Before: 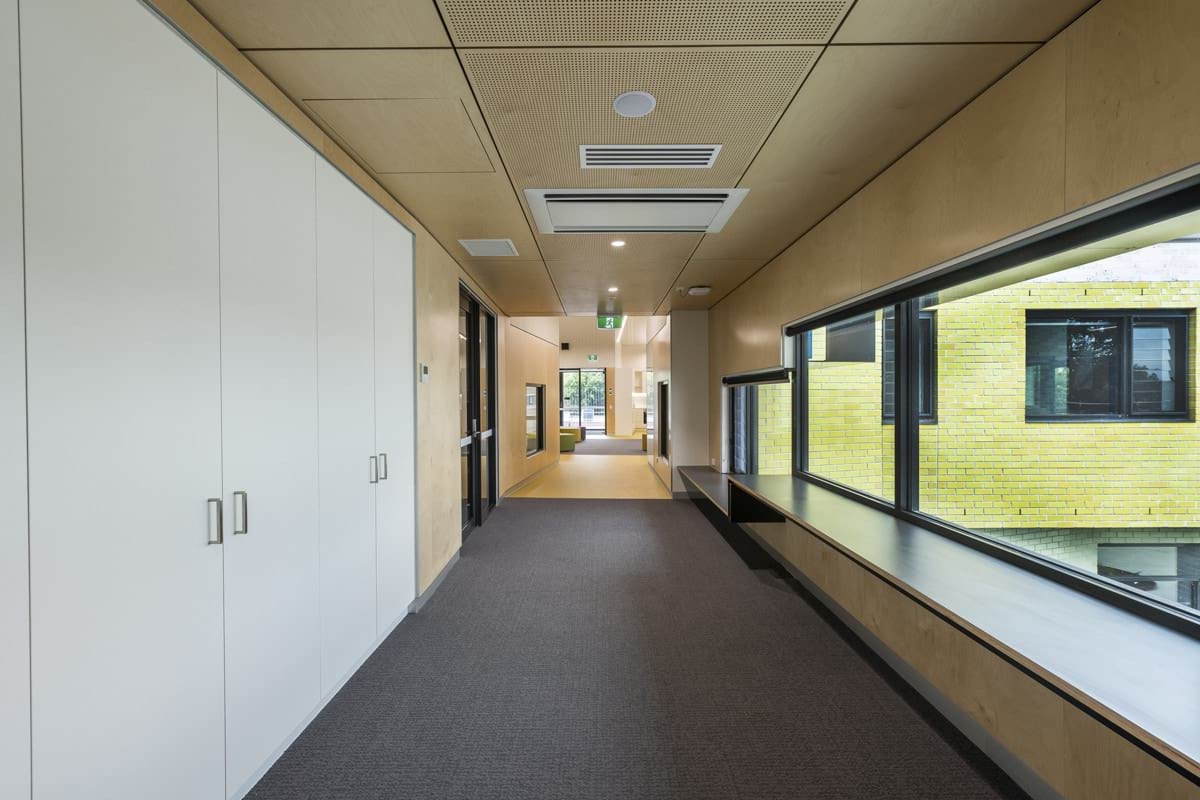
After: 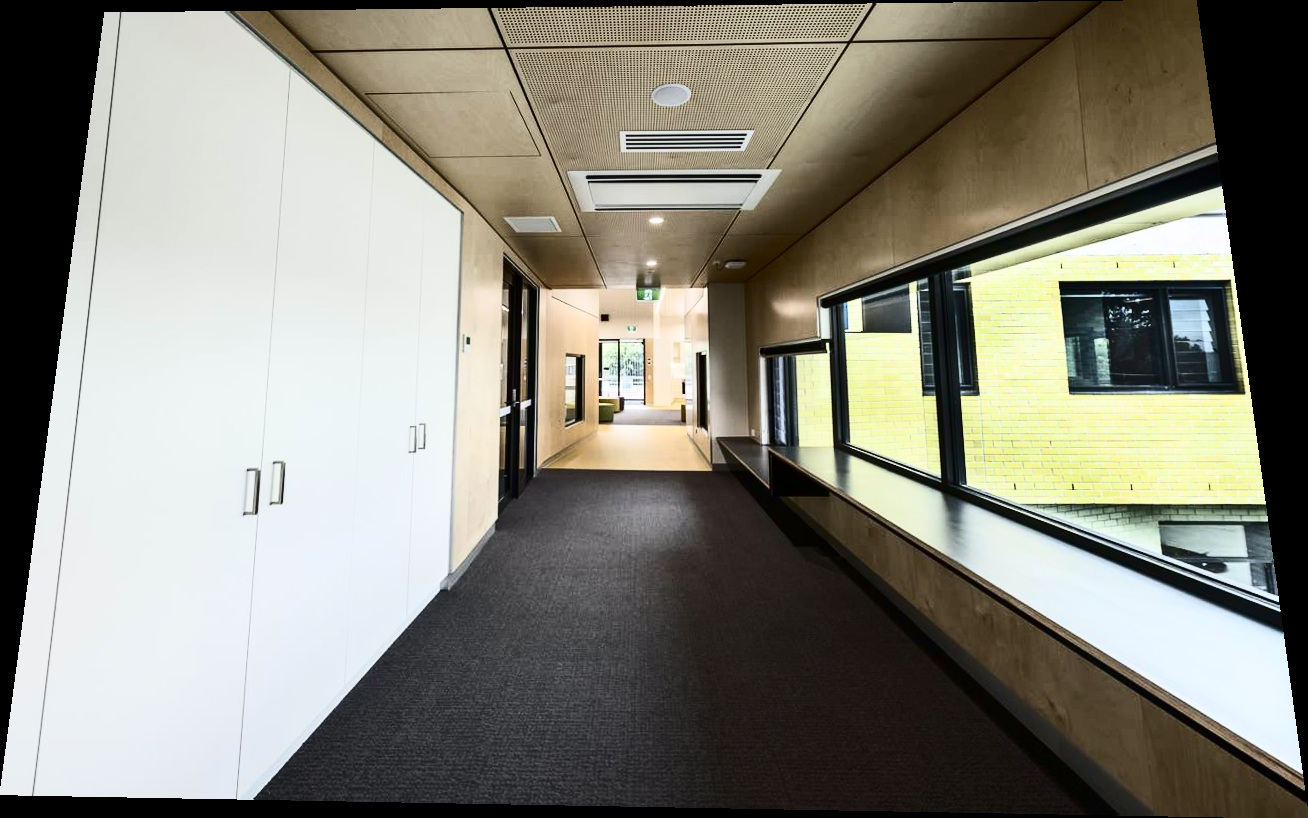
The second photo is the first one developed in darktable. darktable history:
rotate and perspective: rotation 0.128°, lens shift (vertical) -0.181, lens shift (horizontal) -0.044, shear 0.001, automatic cropping off
contrast brightness saturation: contrast 0.5, saturation -0.1
